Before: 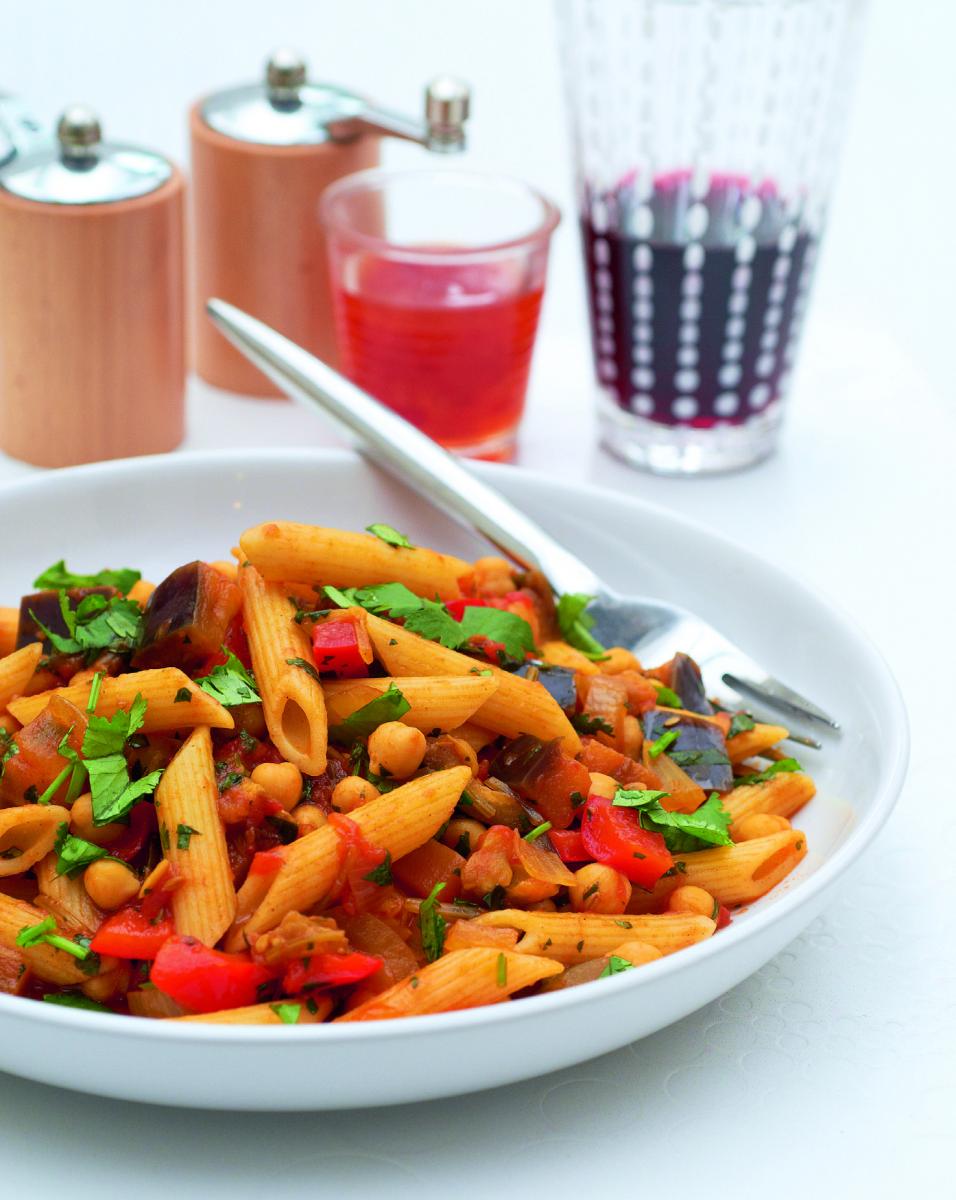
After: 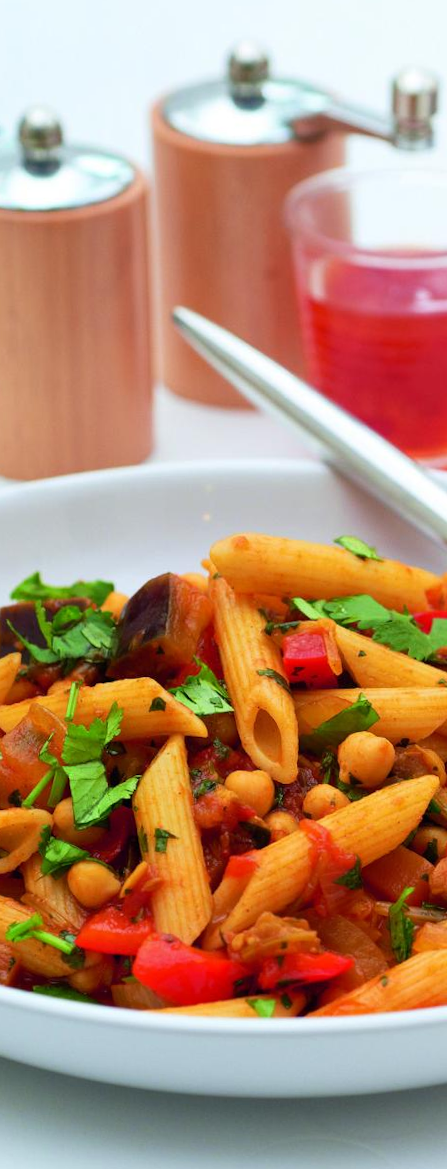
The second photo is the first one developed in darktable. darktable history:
rotate and perspective: rotation 0.074°, lens shift (vertical) 0.096, lens shift (horizontal) -0.041, crop left 0.043, crop right 0.952, crop top 0.024, crop bottom 0.979
crop and rotate: left 0%, top 0%, right 50.845%
